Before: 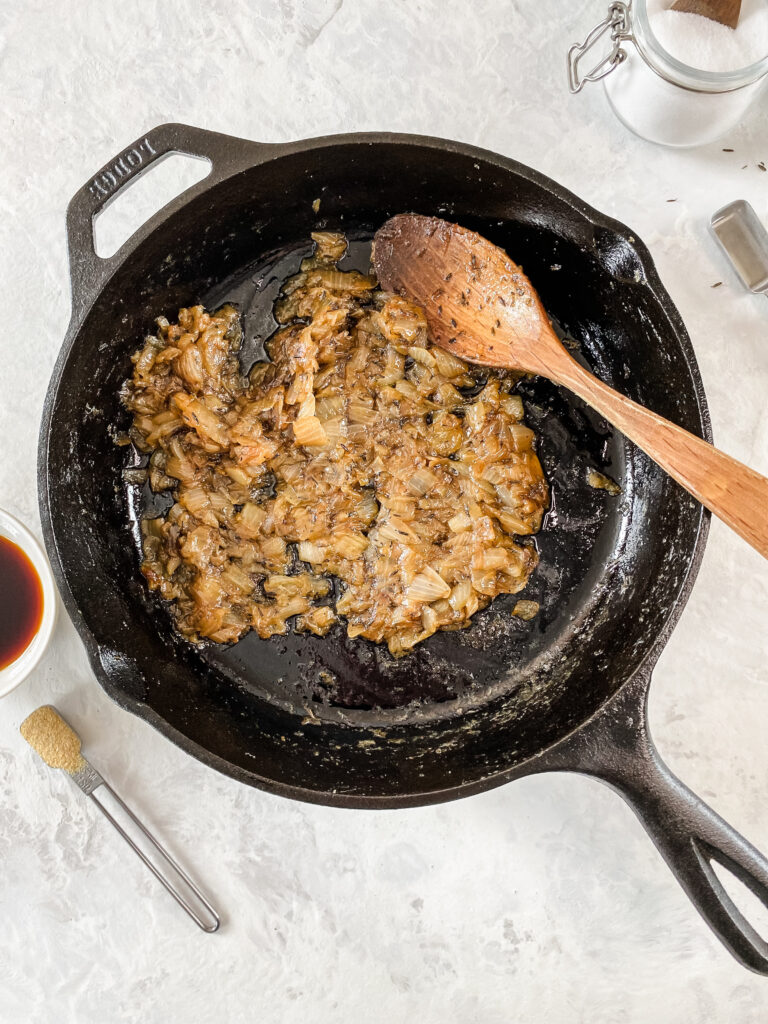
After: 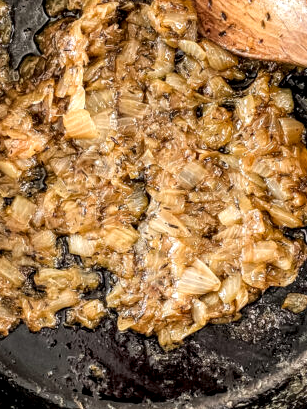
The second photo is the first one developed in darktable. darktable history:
crop: left 30%, top 30%, right 30%, bottom 30%
local contrast: detail 150%
